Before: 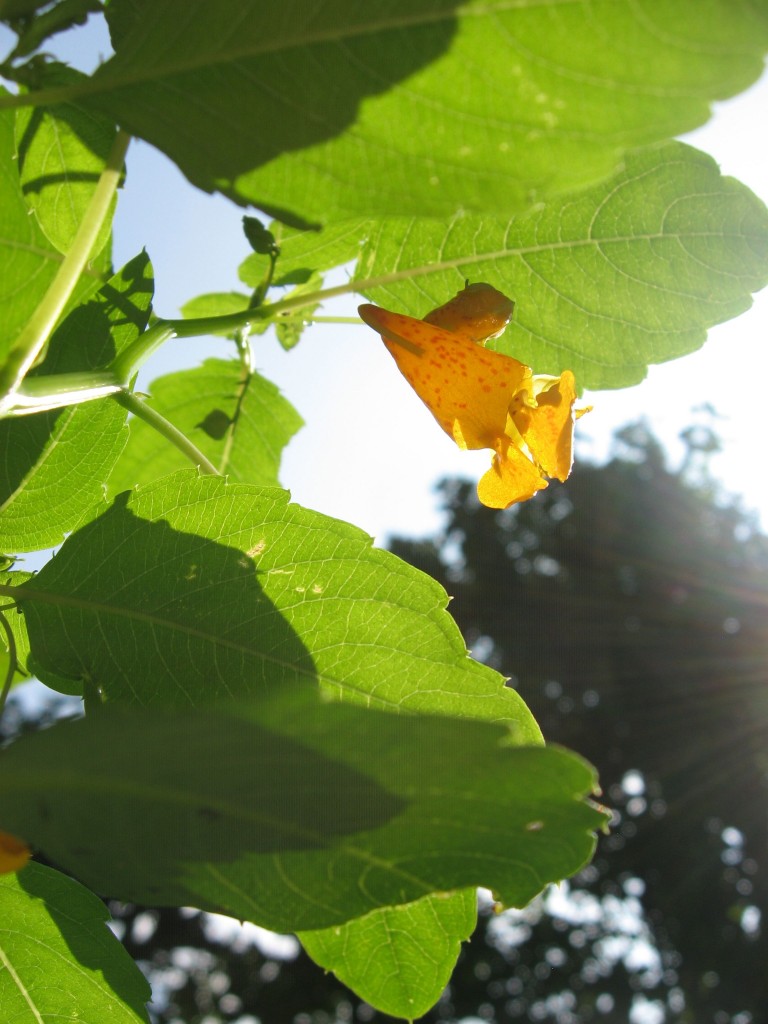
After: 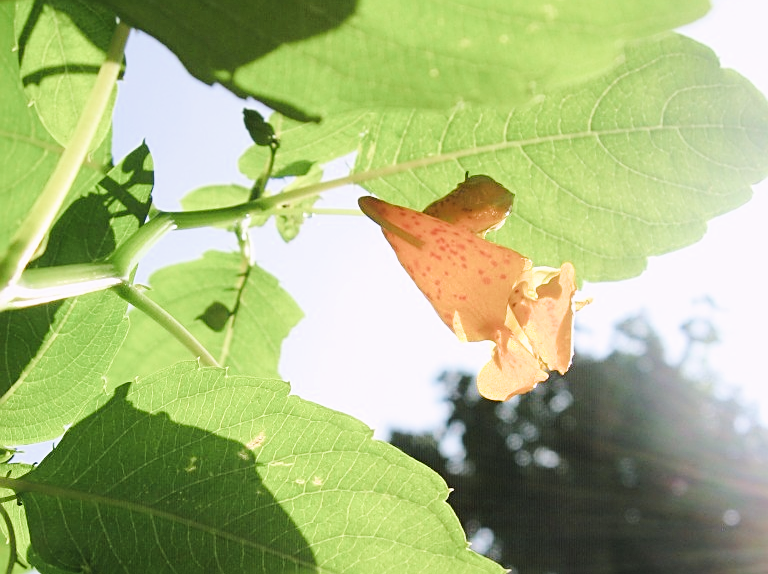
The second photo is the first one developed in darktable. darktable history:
crop and rotate: top 10.605%, bottom 33.274%
exposure: black level correction 0, exposure 0.7 EV, compensate exposure bias true, compensate highlight preservation false
sharpen: on, module defaults
filmic rgb: black relative exposure -7.65 EV, white relative exposure 4.56 EV, hardness 3.61
color balance rgb: shadows lift › chroma 2%, shadows lift › hue 135.47°, highlights gain › chroma 2%, highlights gain › hue 291.01°, global offset › luminance 0.5%, perceptual saturation grading › global saturation -10.8%, perceptual saturation grading › highlights -26.83%, perceptual saturation grading › shadows 21.25%, perceptual brilliance grading › highlights 17.77%, perceptual brilliance grading › mid-tones 31.71%, perceptual brilliance grading › shadows -31.01%, global vibrance 24.91%
